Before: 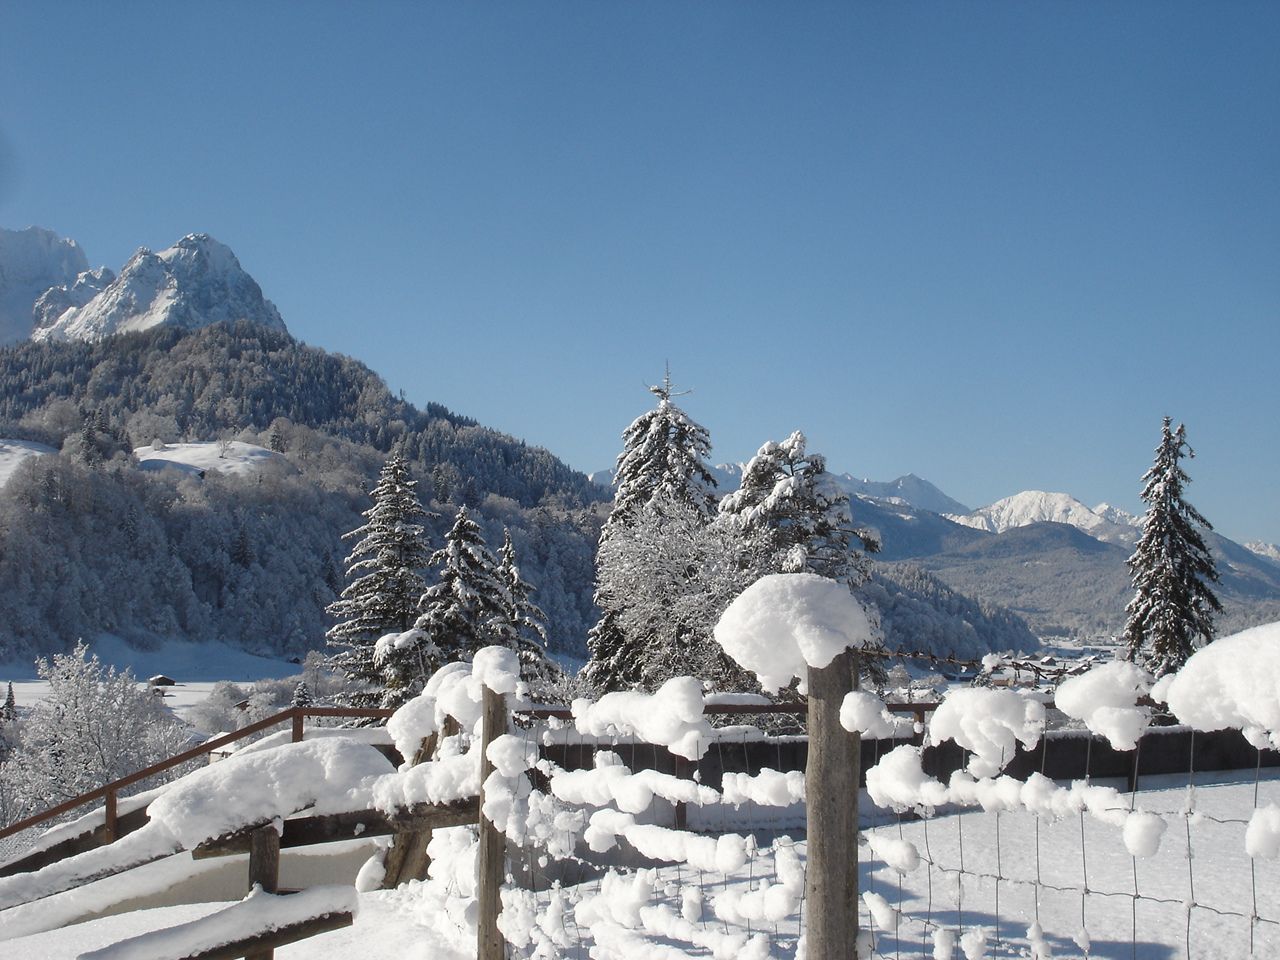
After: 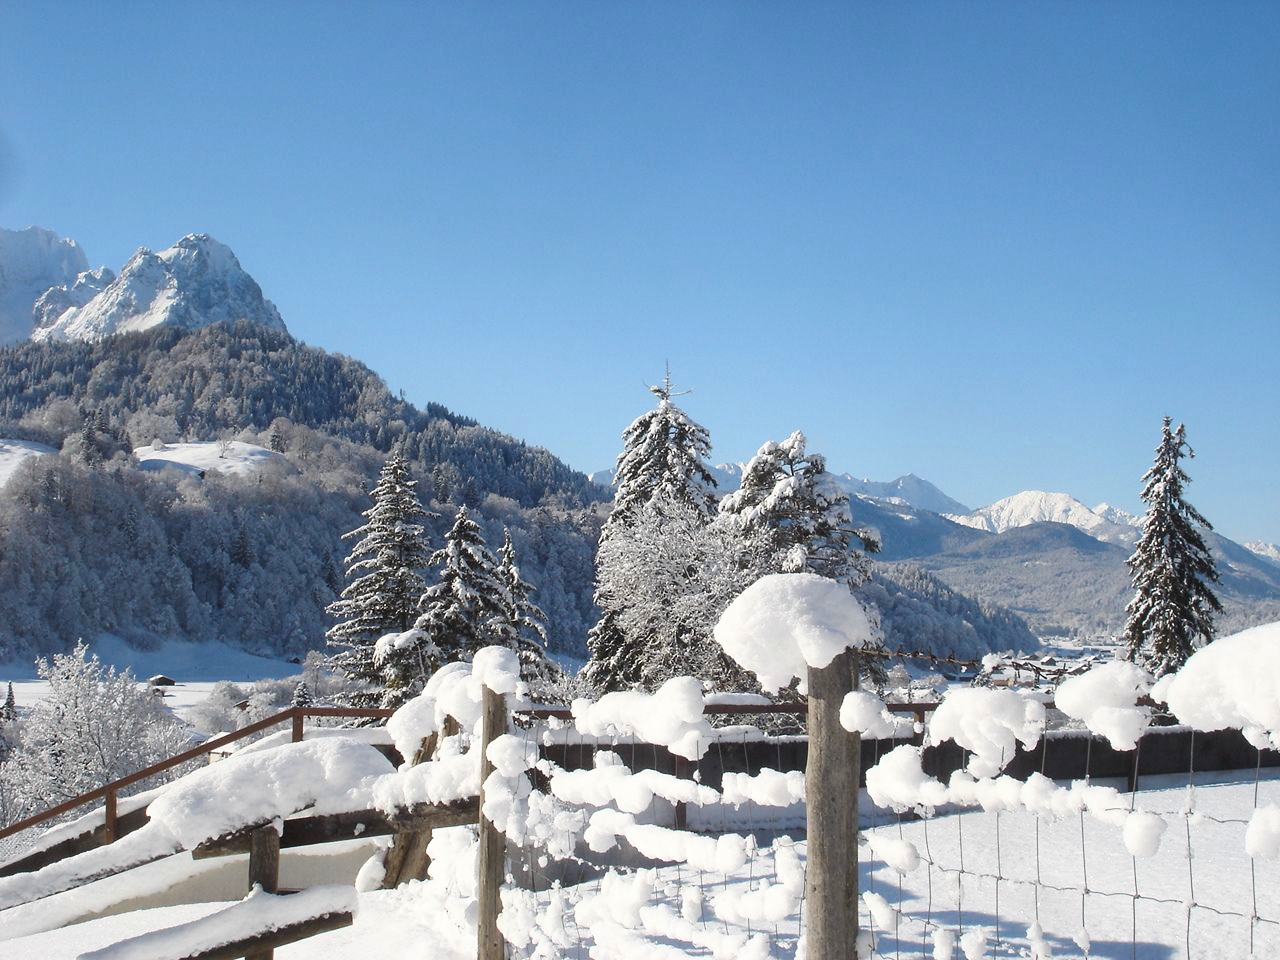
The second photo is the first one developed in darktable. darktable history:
contrast brightness saturation: contrast 0.204, brightness 0.157, saturation 0.218
